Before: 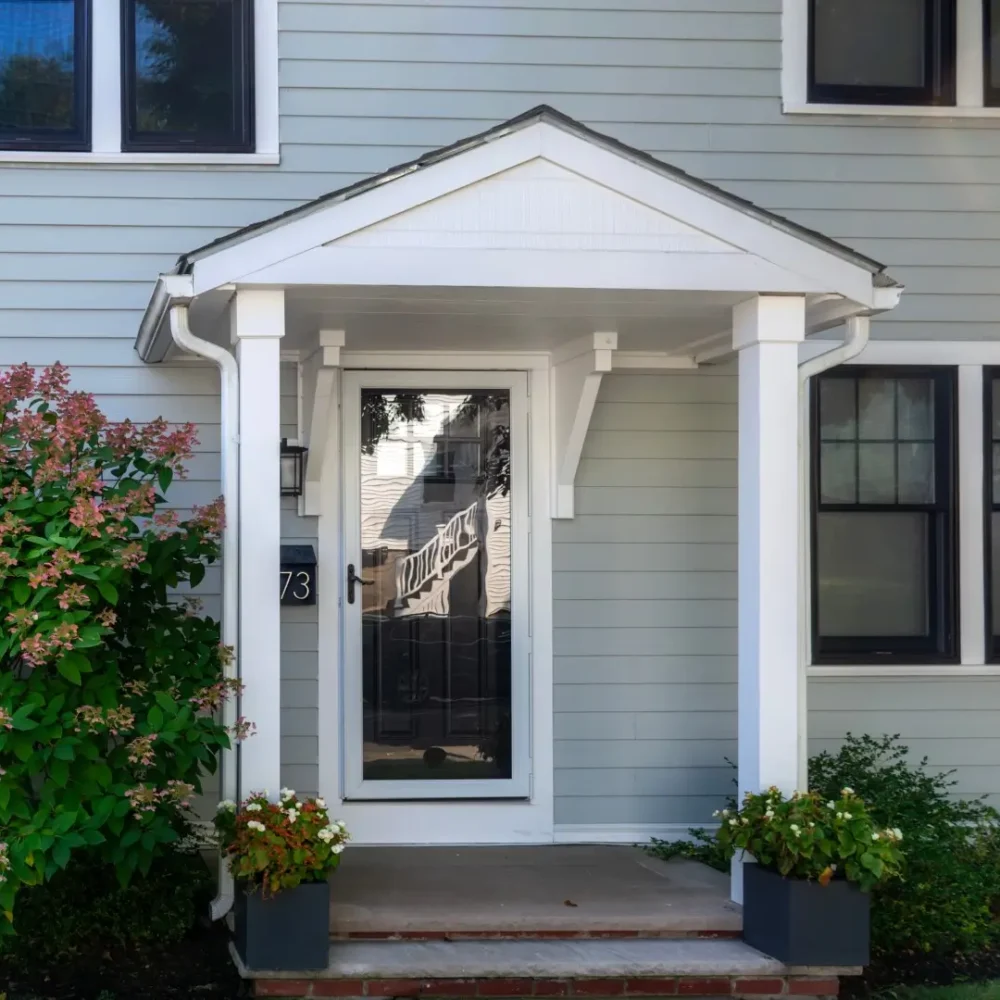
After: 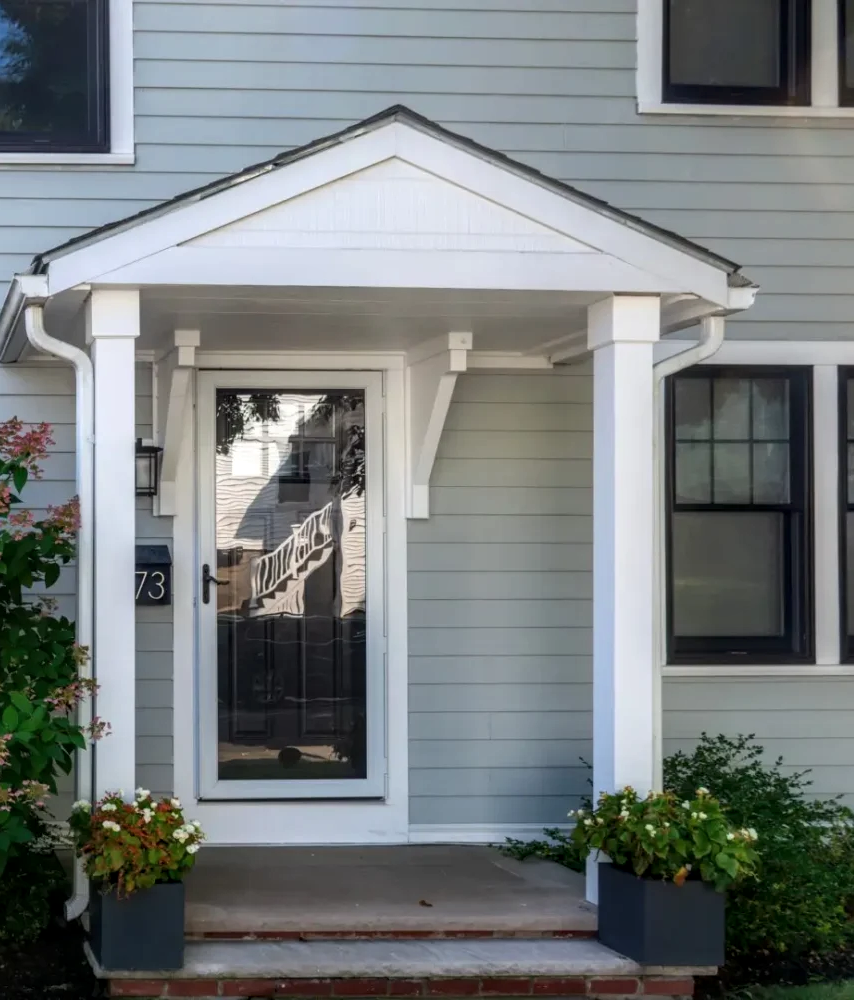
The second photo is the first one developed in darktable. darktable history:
local contrast: on, module defaults
crop and rotate: left 14.584%
